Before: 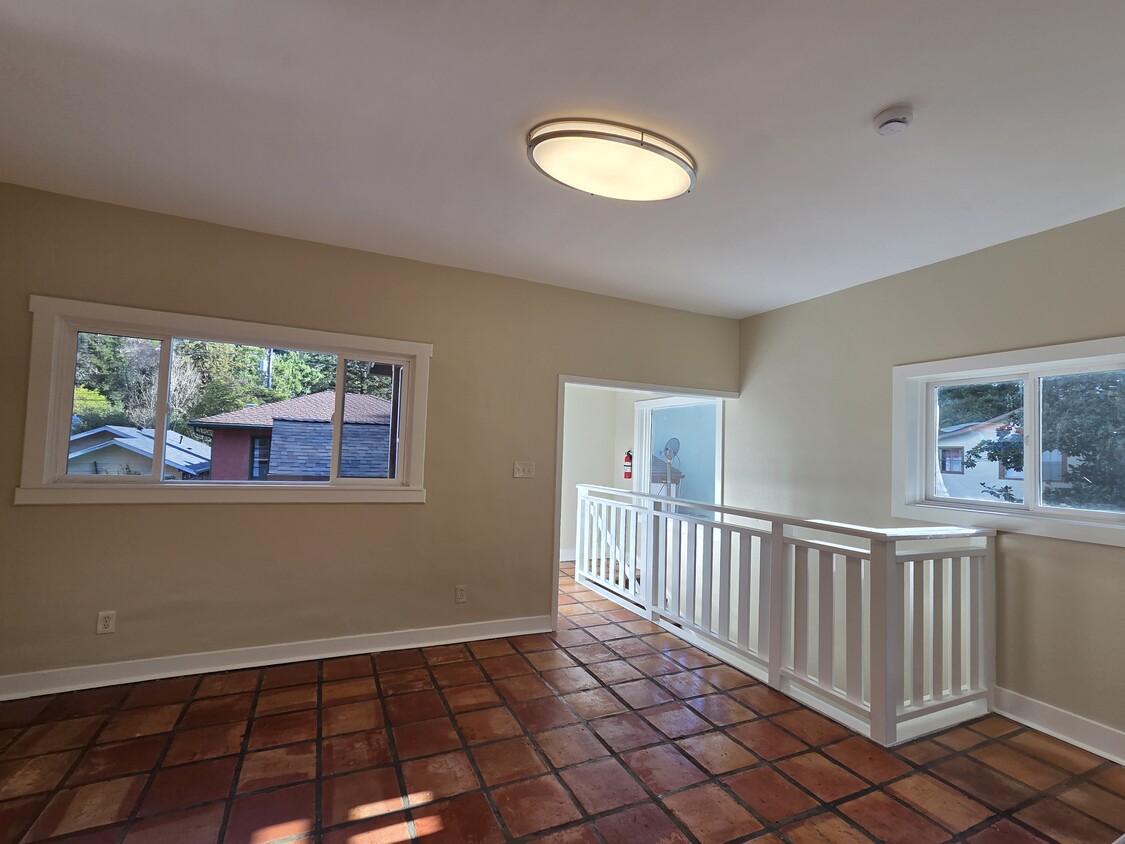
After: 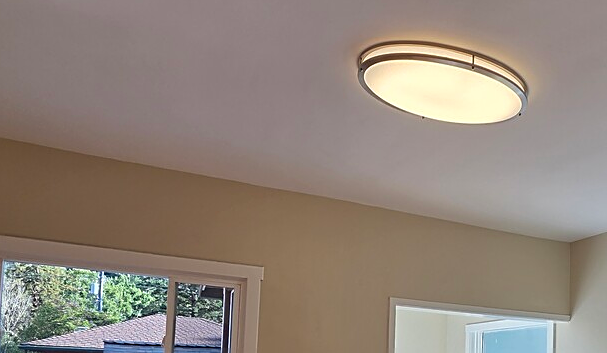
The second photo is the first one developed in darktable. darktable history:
crop: left 15.096%, top 9.138%, right 30.867%, bottom 48.998%
sharpen: on, module defaults
